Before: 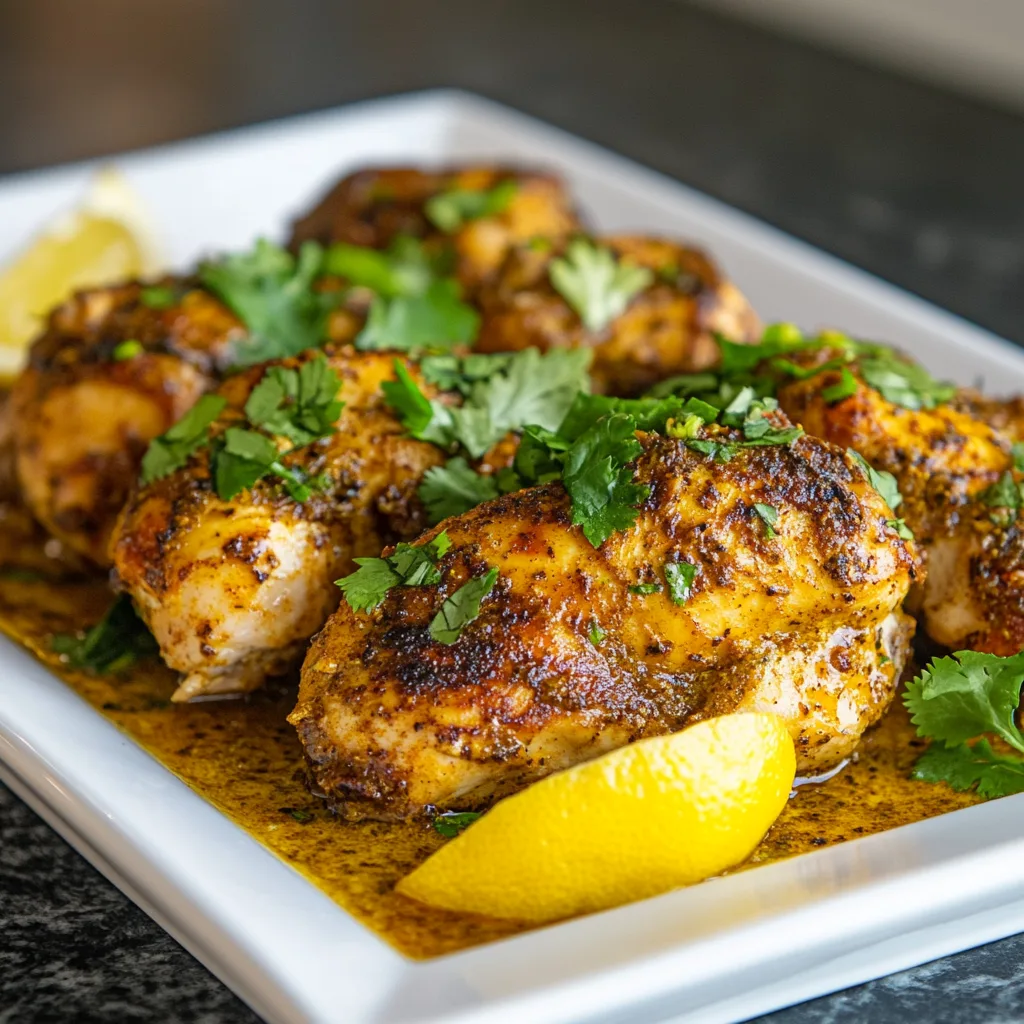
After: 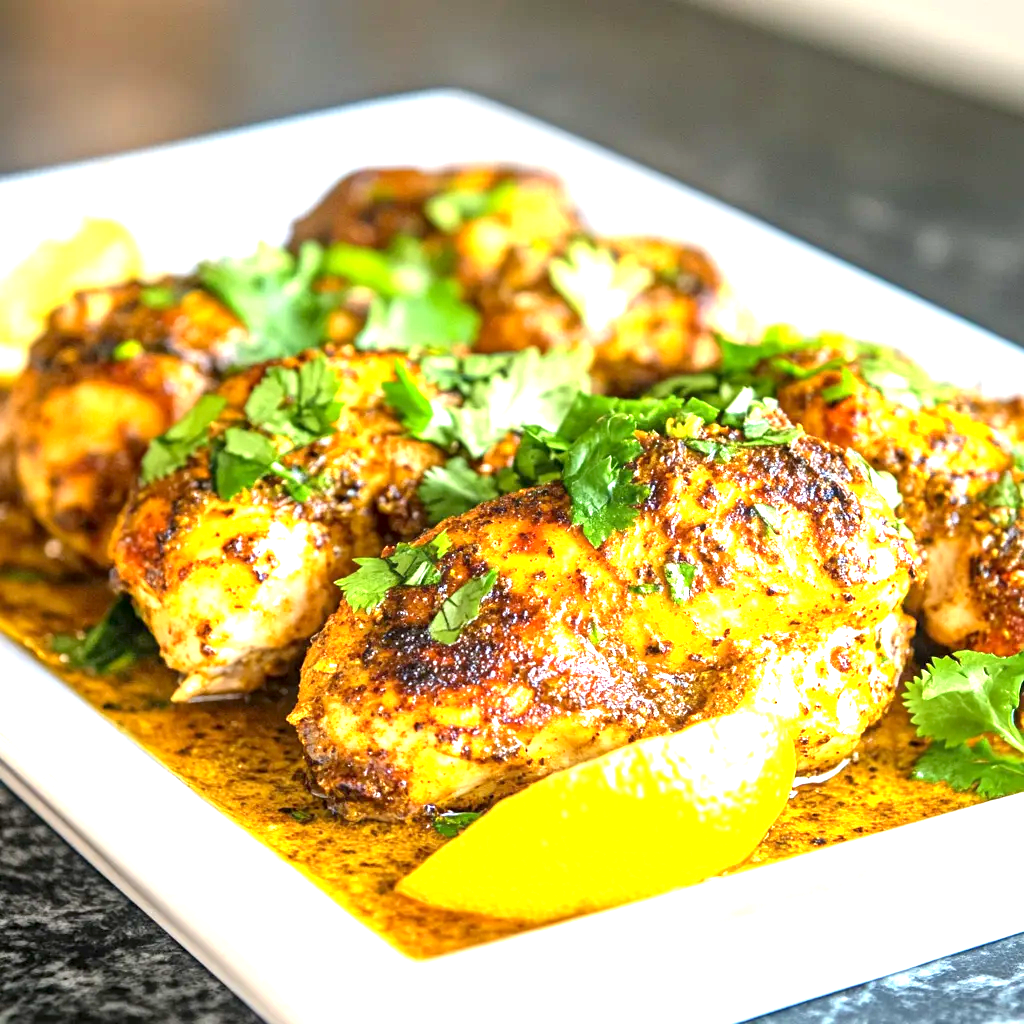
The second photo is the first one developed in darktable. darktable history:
exposure: black level correction 0.001, exposure 1.826 EV, compensate highlight preservation false
